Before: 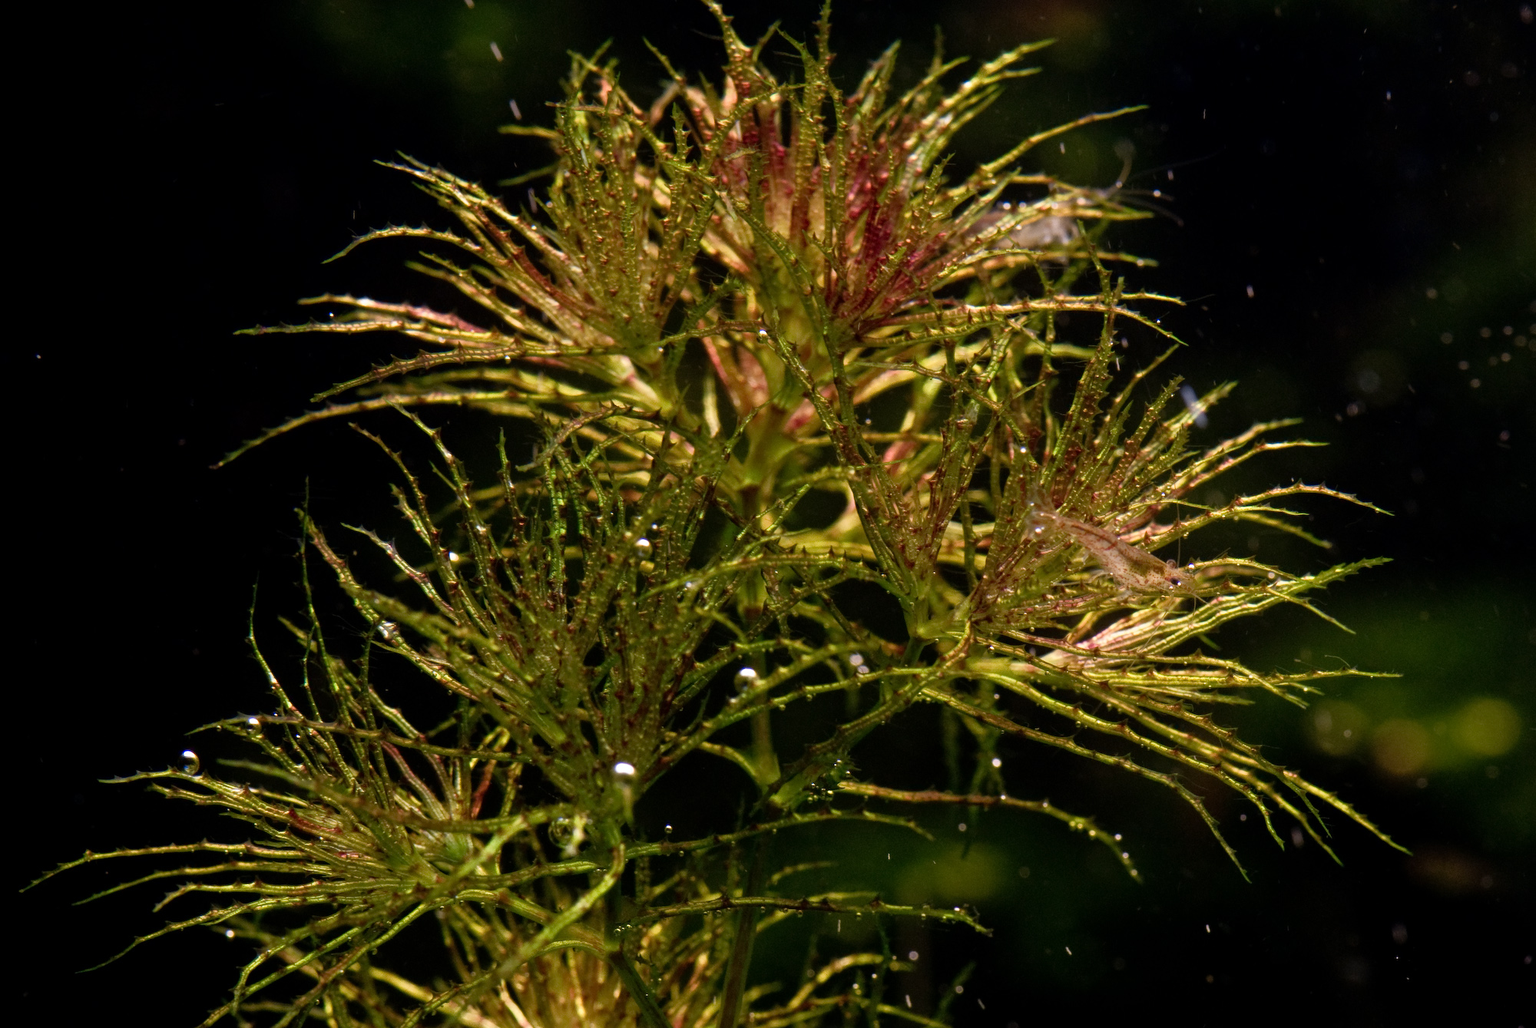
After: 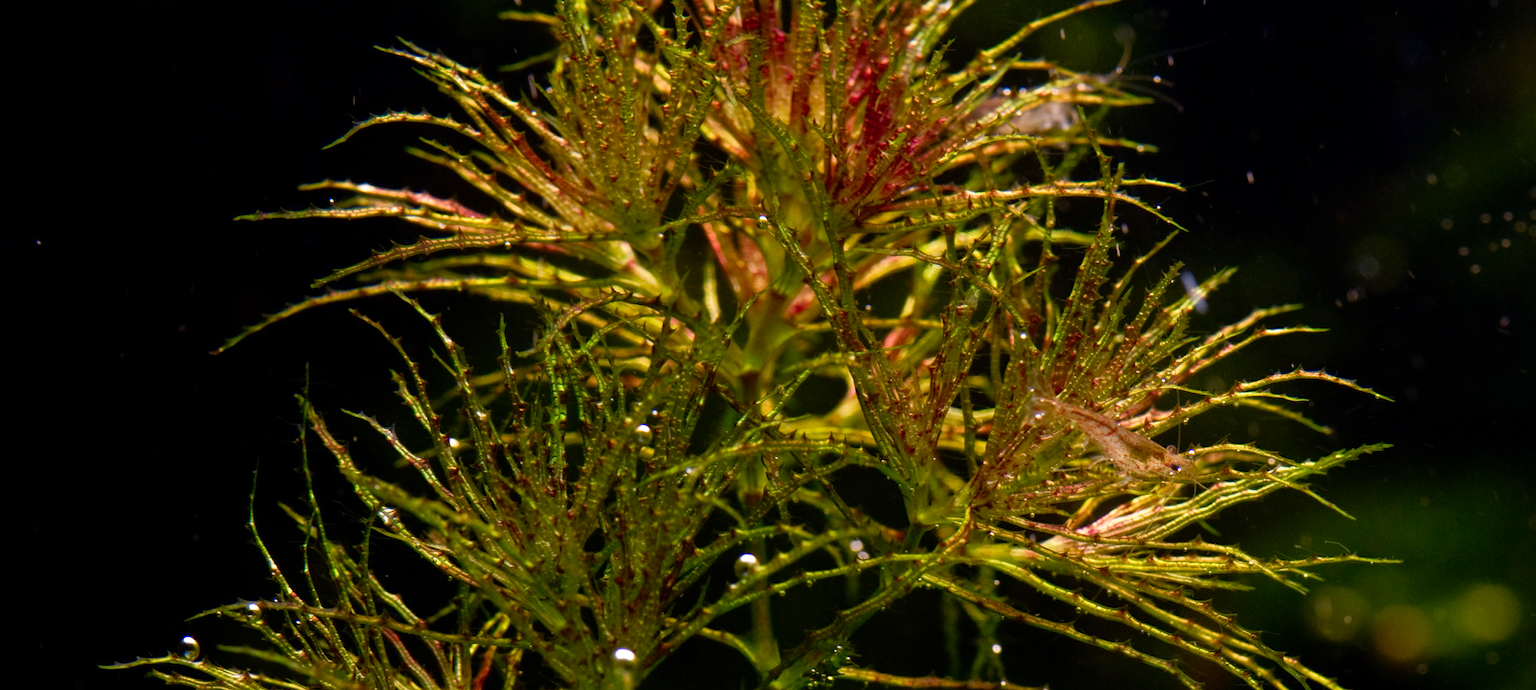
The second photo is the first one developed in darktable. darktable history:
crop: top 11.132%, bottom 21.682%
tone equalizer: edges refinement/feathering 500, mask exposure compensation -1.57 EV, preserve details no
color correction: highlights b* 0.019, saturation 1.31
